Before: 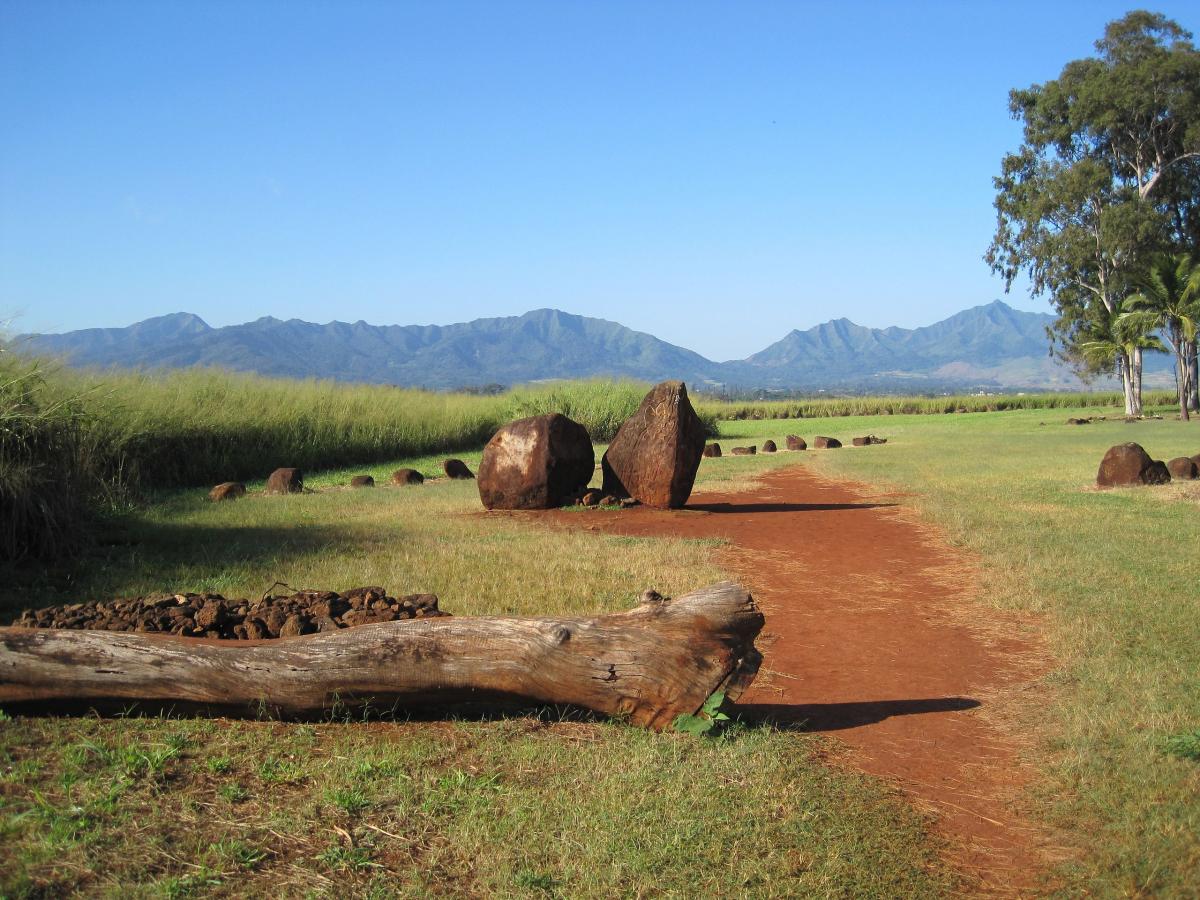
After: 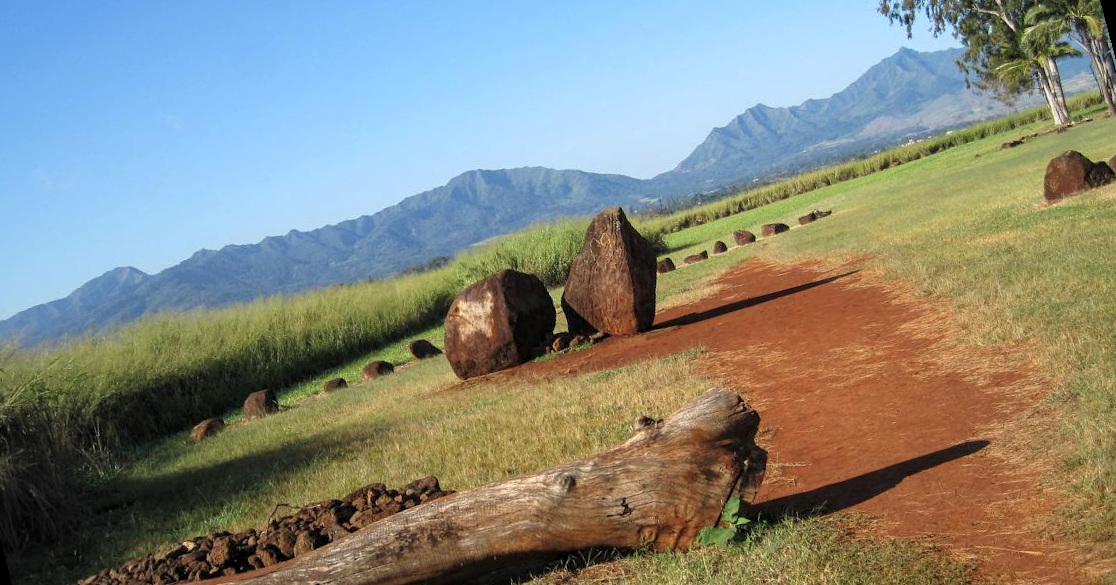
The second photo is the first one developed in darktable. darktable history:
rotate and perspective: rotation -14.8°, crop left 0.1, crop right 0.903, crop top 0.25, crop bottom 0.748
local contrast: on, module defaults
